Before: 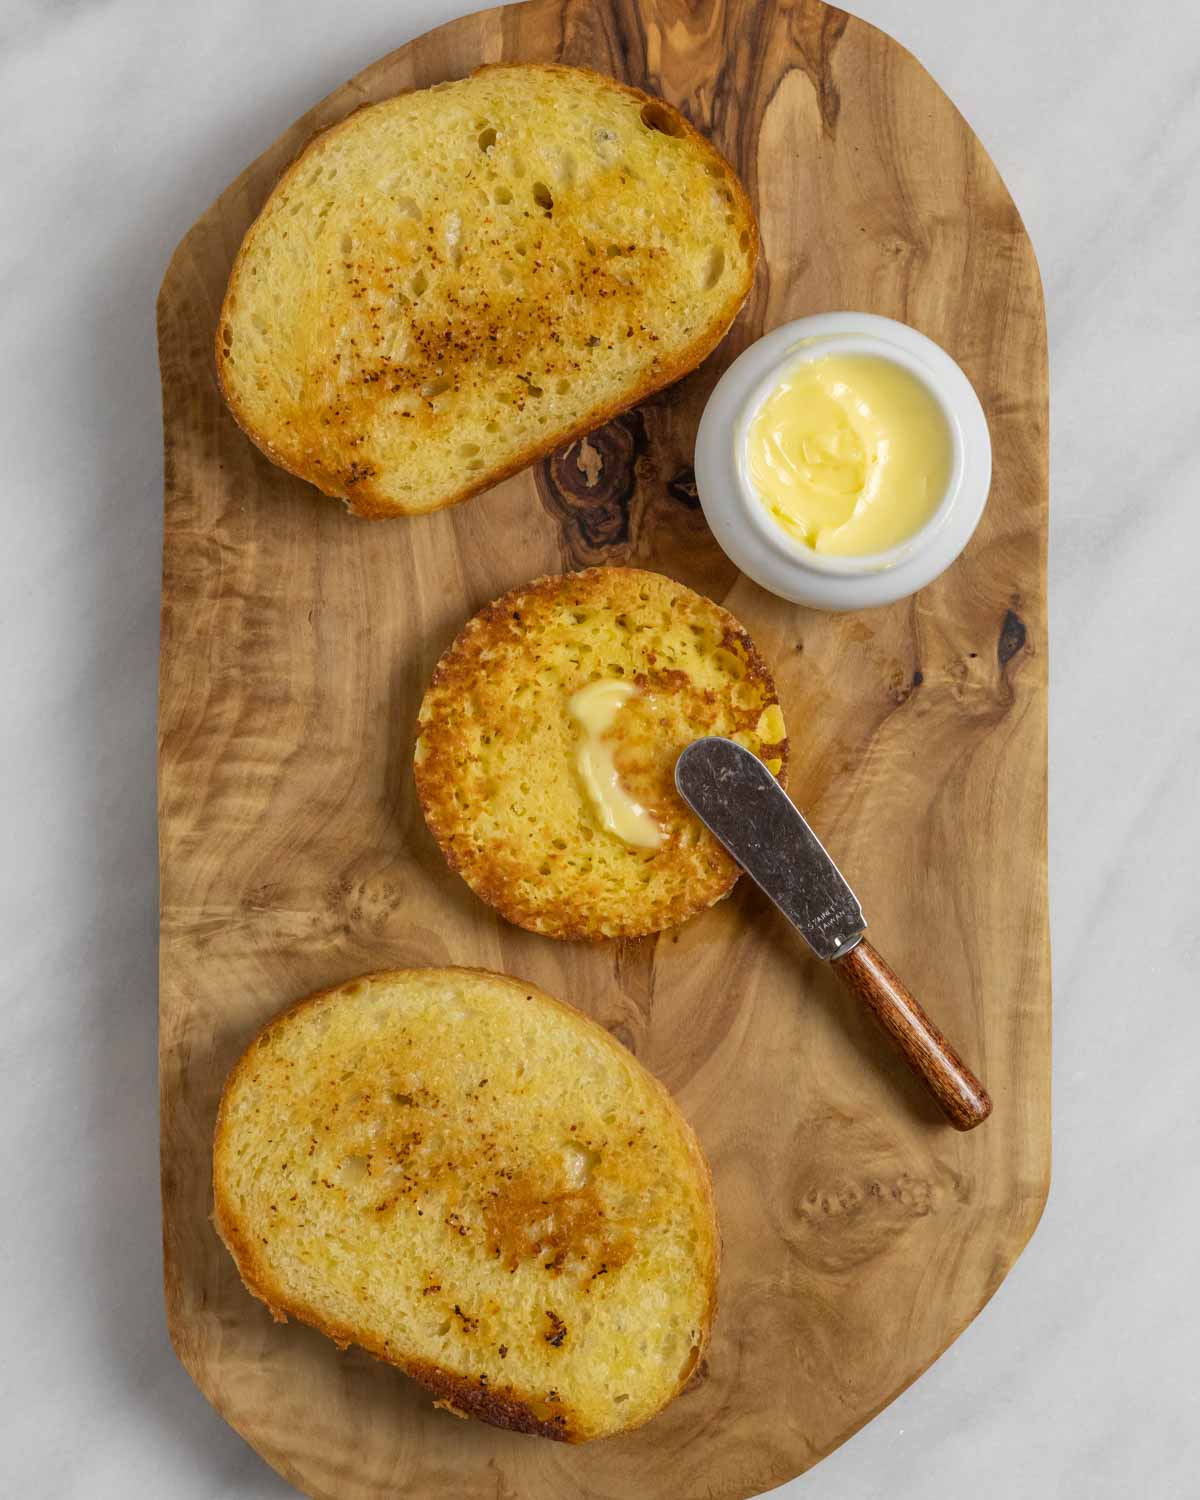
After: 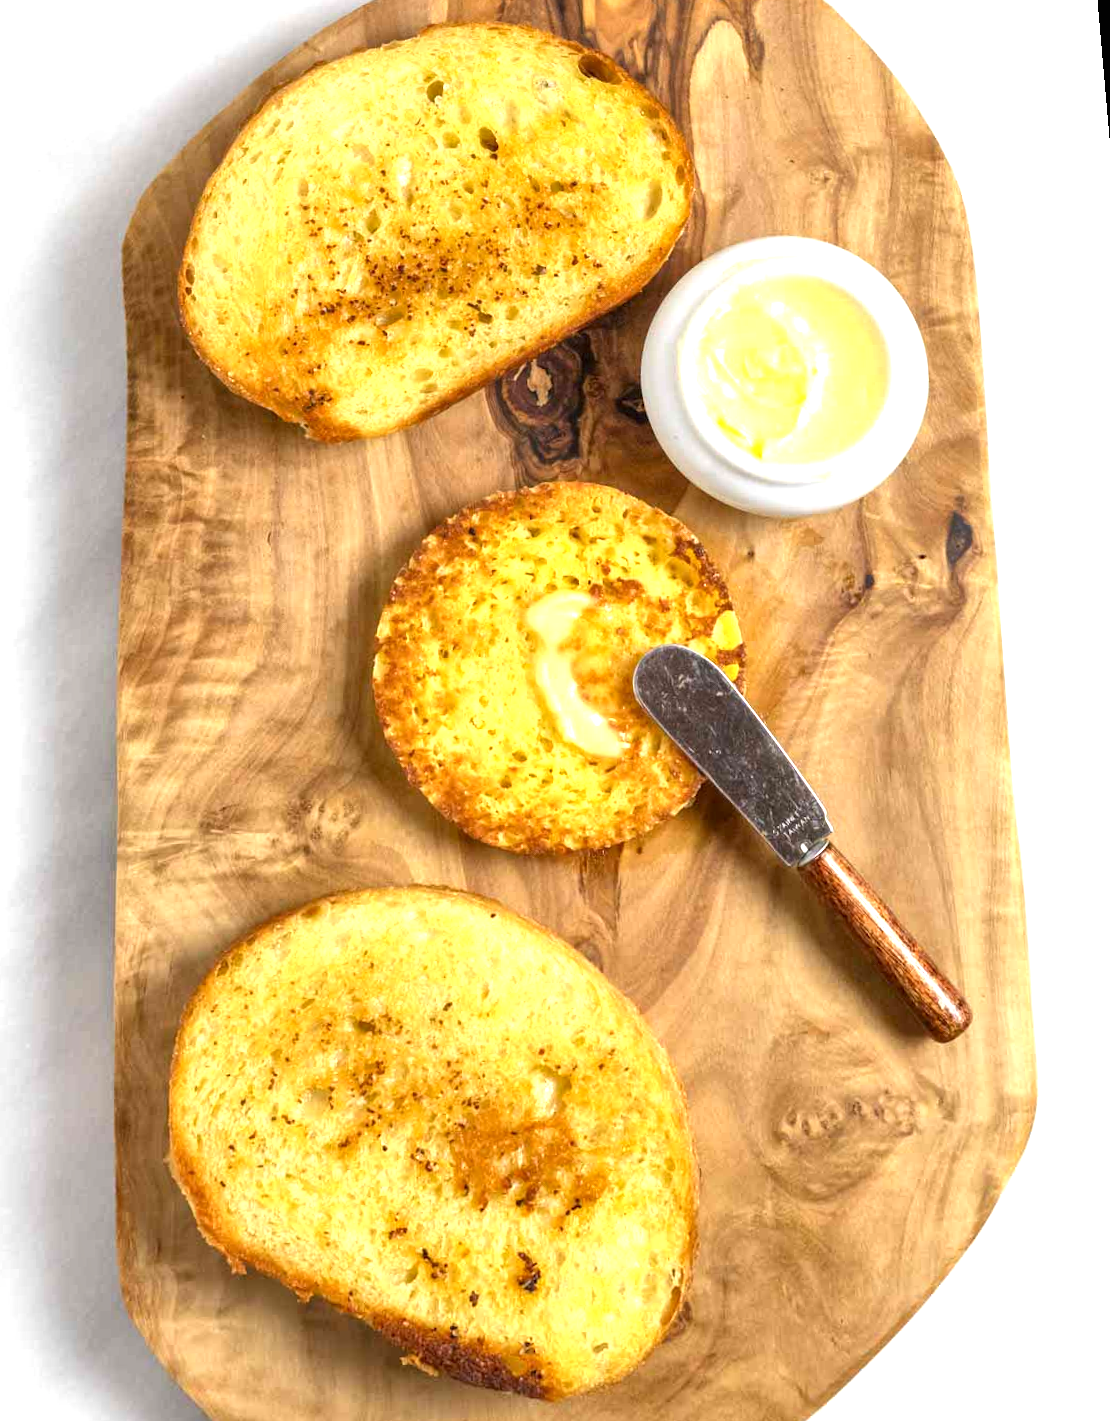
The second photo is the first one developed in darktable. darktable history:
crop: bottom 0.071%
rotate and perspective: rotation -1.68°, lens shift (vertical) -0.146, crop left 0.049, crop right 0.912, crop top 0.032, crop bottom 0.96
exposure: black level correction 0, exposure 1.2 EV, compensate exposure bias true, compensate highlight preservation false
local contrast: mode bilateral grid, contrast 25, coarseness 50, detail 123%, midtone range 0.2
